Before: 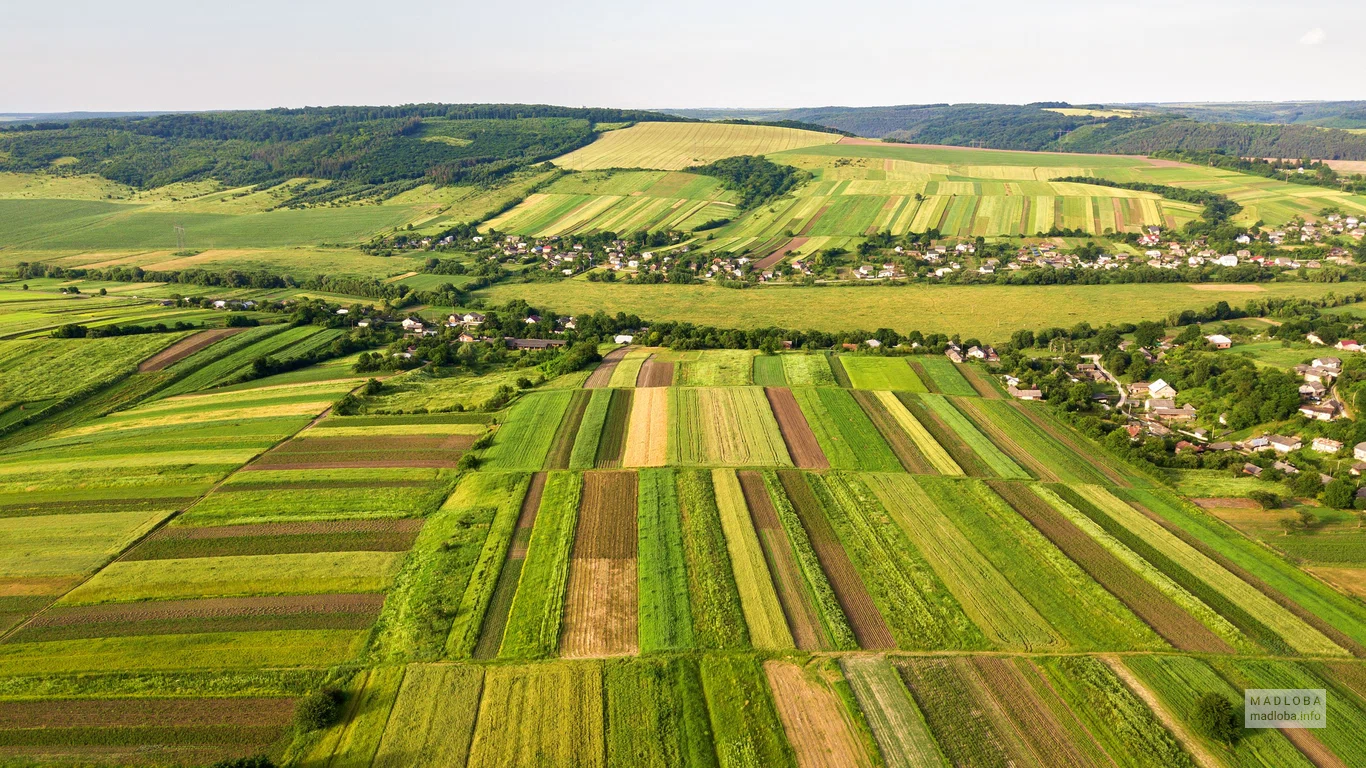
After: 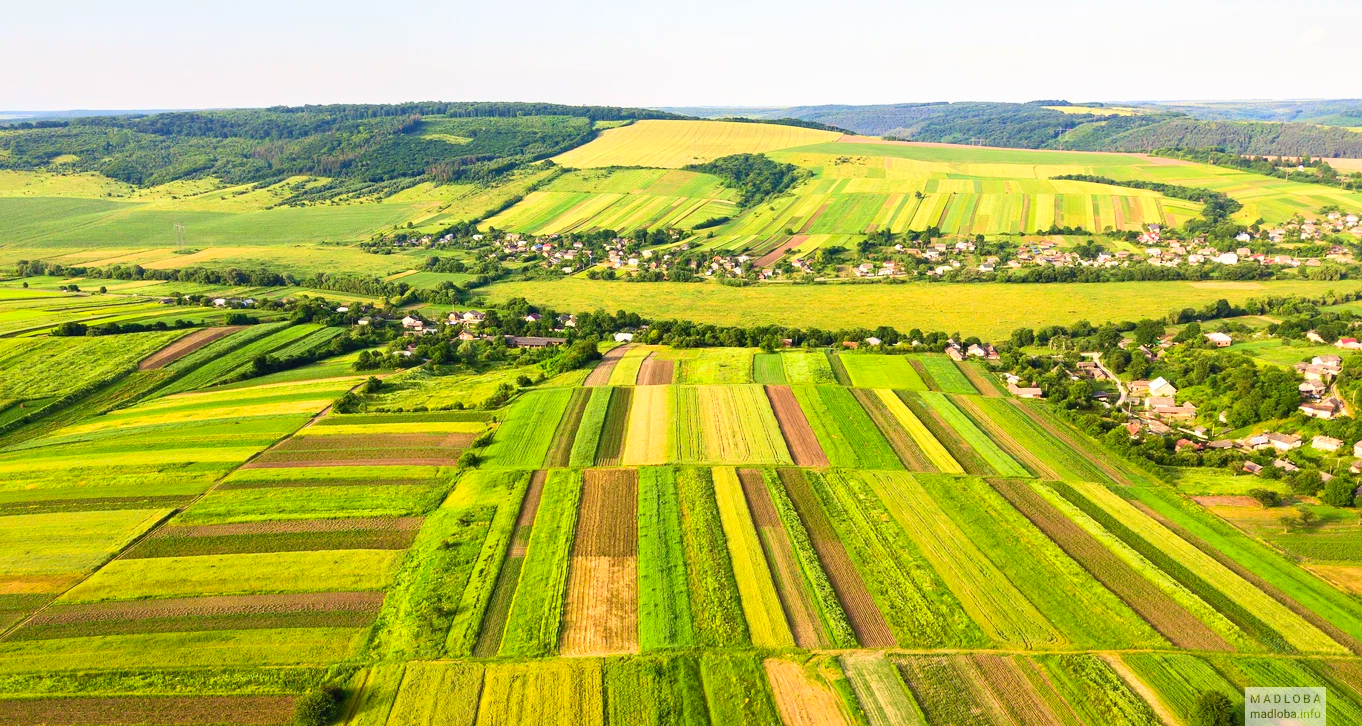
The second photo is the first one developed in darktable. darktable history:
crop: top 0.313%, right 0.259%, bottom 5.099%
tone equalizer: on, module defaults
contrast brightness saturation: contrast 0.236, brightness 0.241, saturation 0.379
